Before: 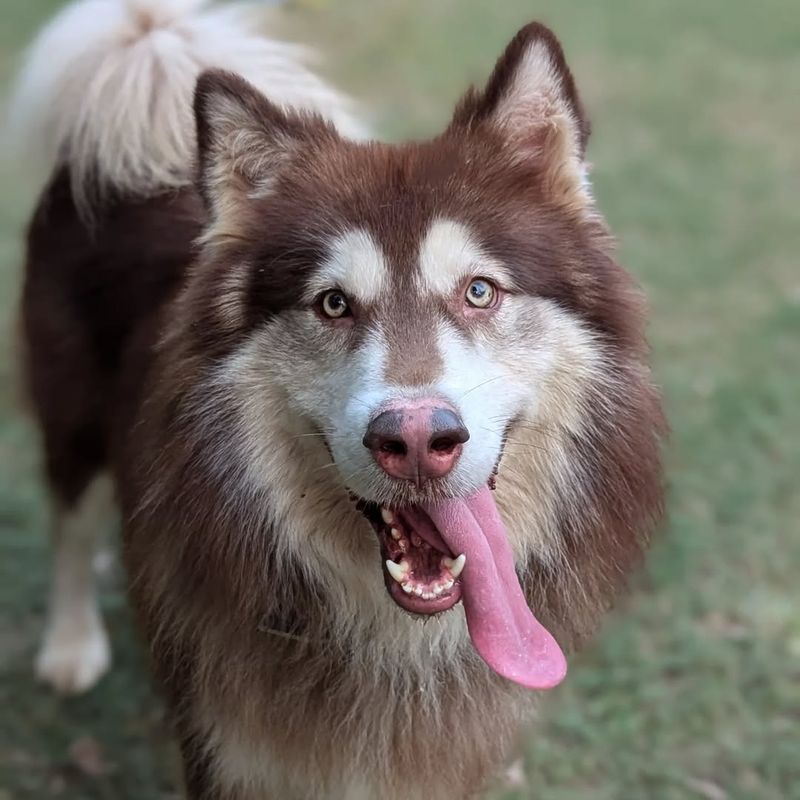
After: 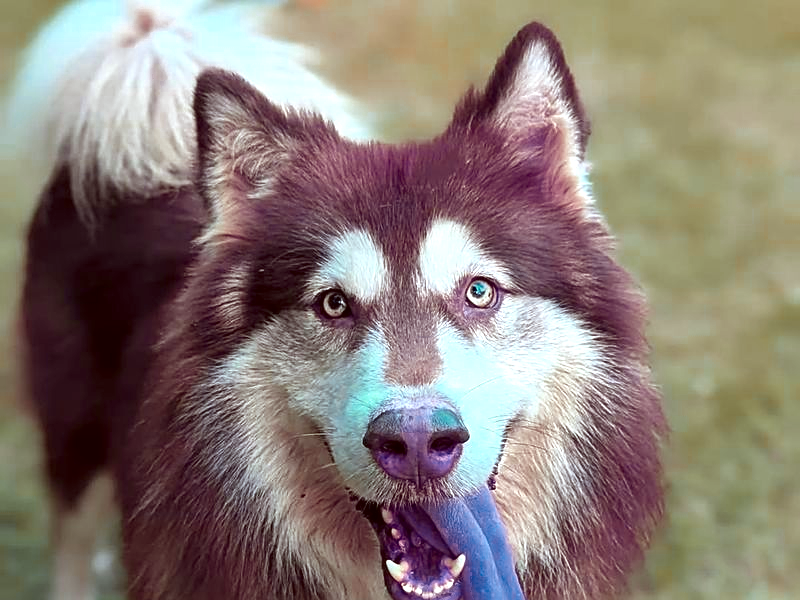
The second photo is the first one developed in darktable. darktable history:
crop: bottom 24.979%
exposure: black level correction 0, exposure 0.688 EV, compensate exposure bias true, compensate highlight preservation false
sharpen: on, module defaults
color zones: curves: ch0 [(0.826, 0.353)]; ch1 [(0.242, 0.647) (0.889, 0.342)]; ch2 [(0.246, 0.089) (0.969, 0.068)]
local contrast: mode bilateral grid, contrast 19, coarseness 51, detail 119%, midtone range 0.2
color correction: highlights a* -5.08, highlights b* -3.34, shadows a* 4.22, shadows b* 4.24
